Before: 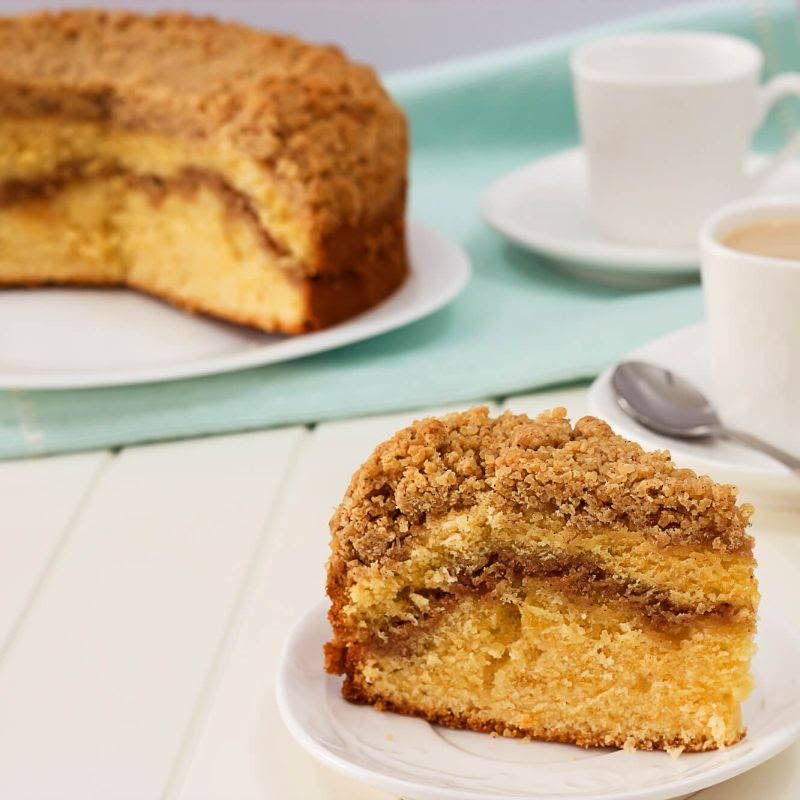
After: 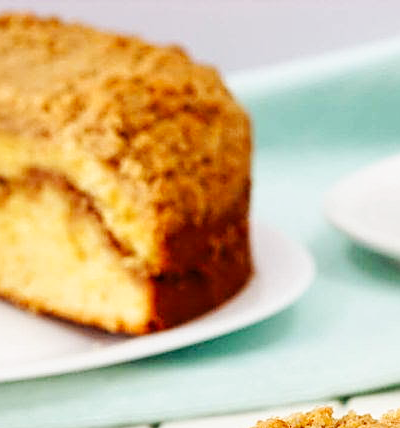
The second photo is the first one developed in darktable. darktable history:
crop: left 19.556%, right 30.401%, bottom 46.458%
local contrast: highlights 100%, shadows 100%, detail 120%, midtone range 0.2
sharpen: on, module defaults
base curve: curves: ch0 [(0, 0) (0.032, 0.025) (0.121, 0.166) (0.206, 0.329) (0.605, 0.79) (1, 1)], preserve colors none
